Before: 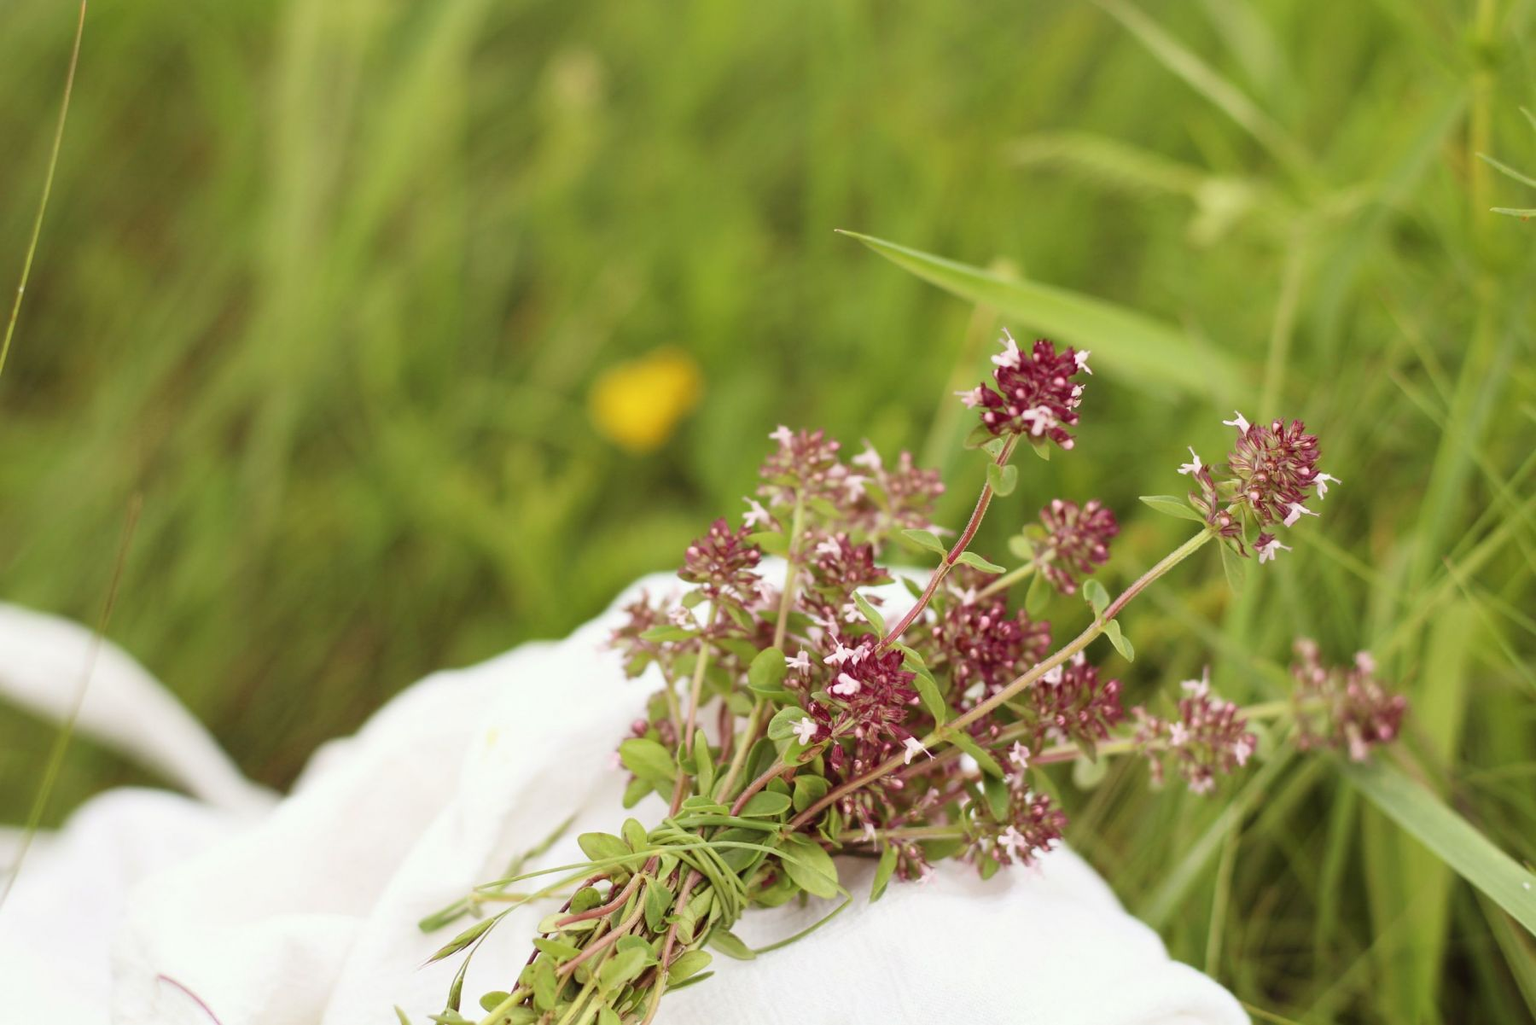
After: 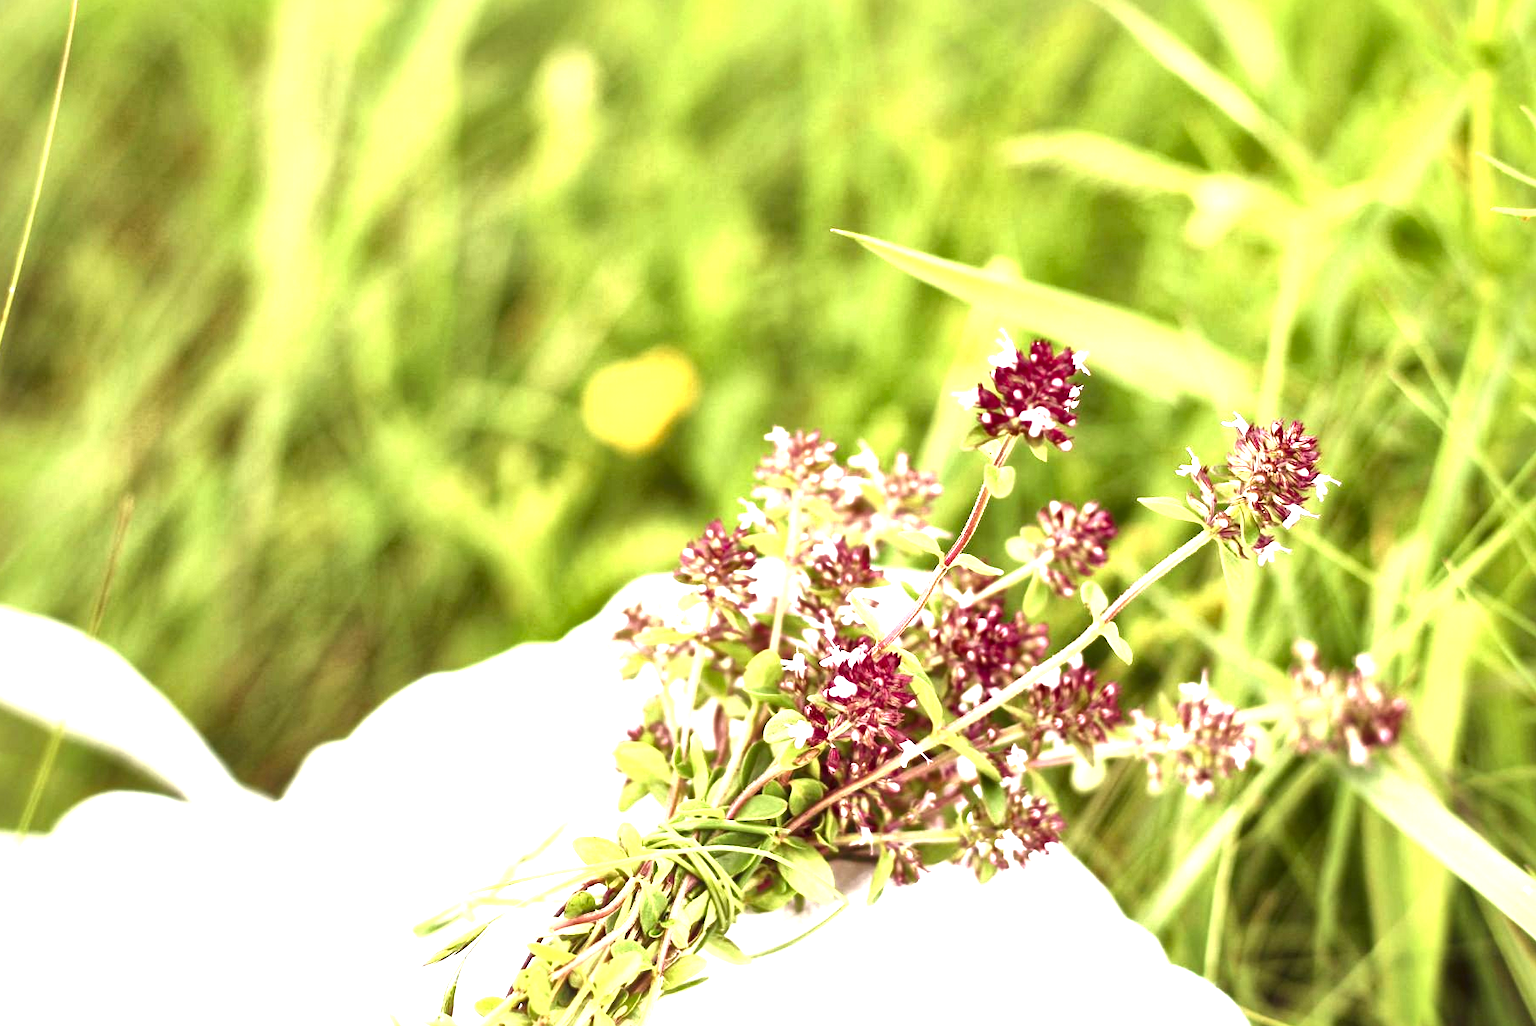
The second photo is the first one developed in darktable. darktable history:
local contrast: mode bilateral grid, contrast 44, coarseness 69, detail 214%, midtone range 0.2
white balance: emerald 1
exposure: black level correction 0, exposure 1.5 EV, compensate highlight preservation false
crop and rotate: left 0.614%, top 0.179%, bottom 0.309%
